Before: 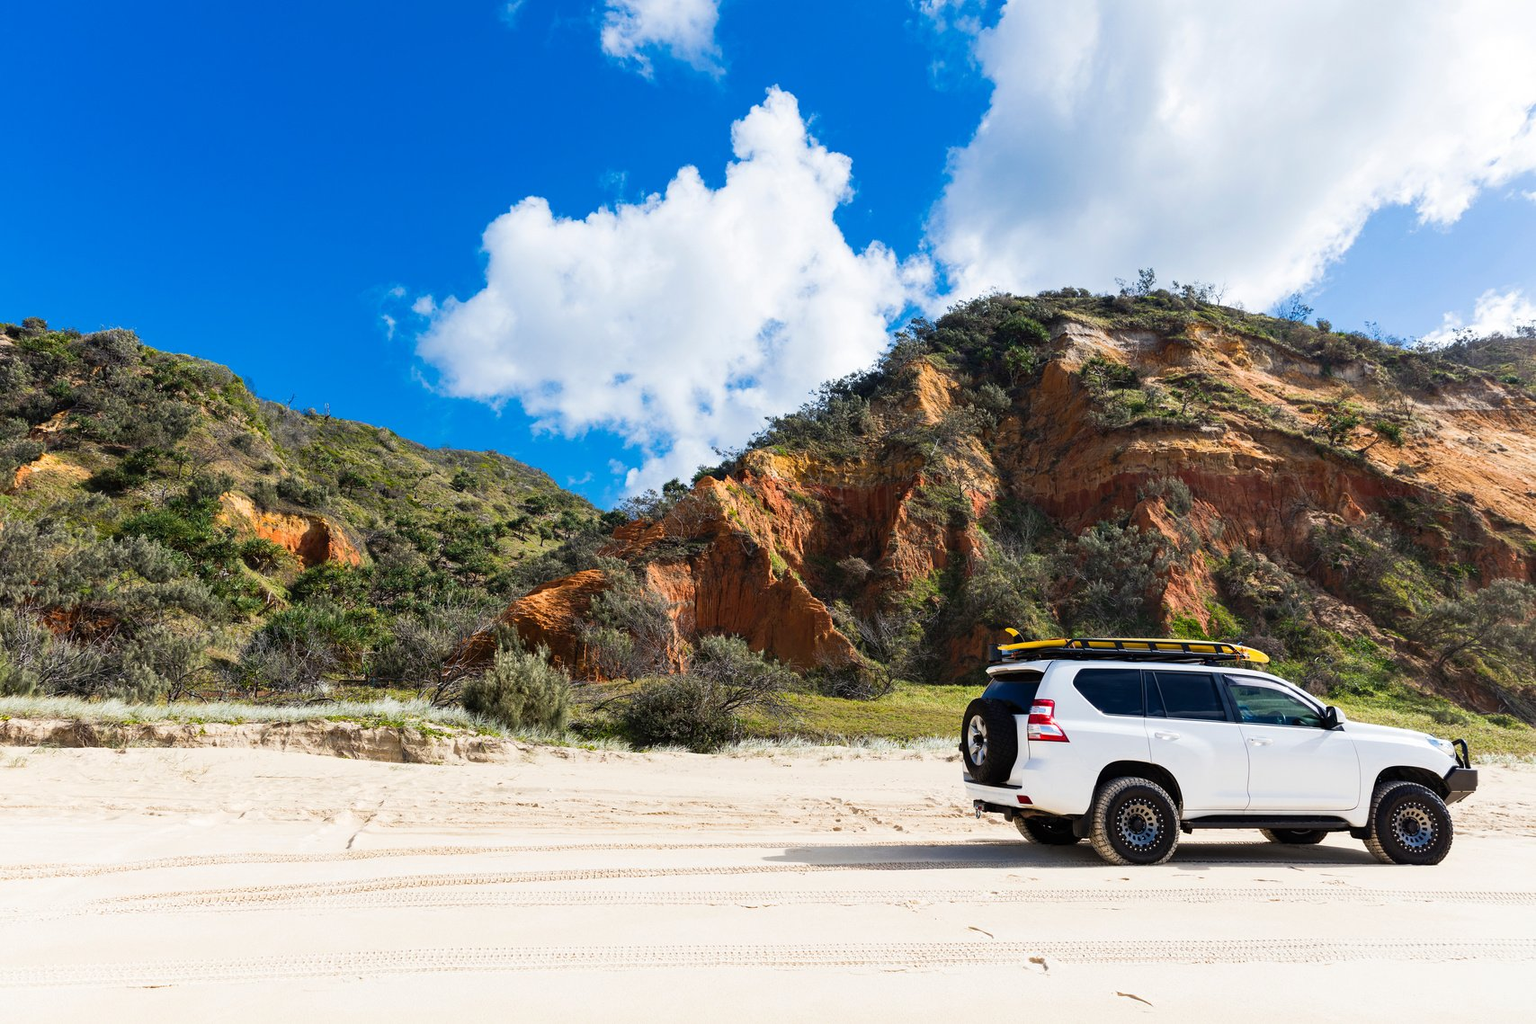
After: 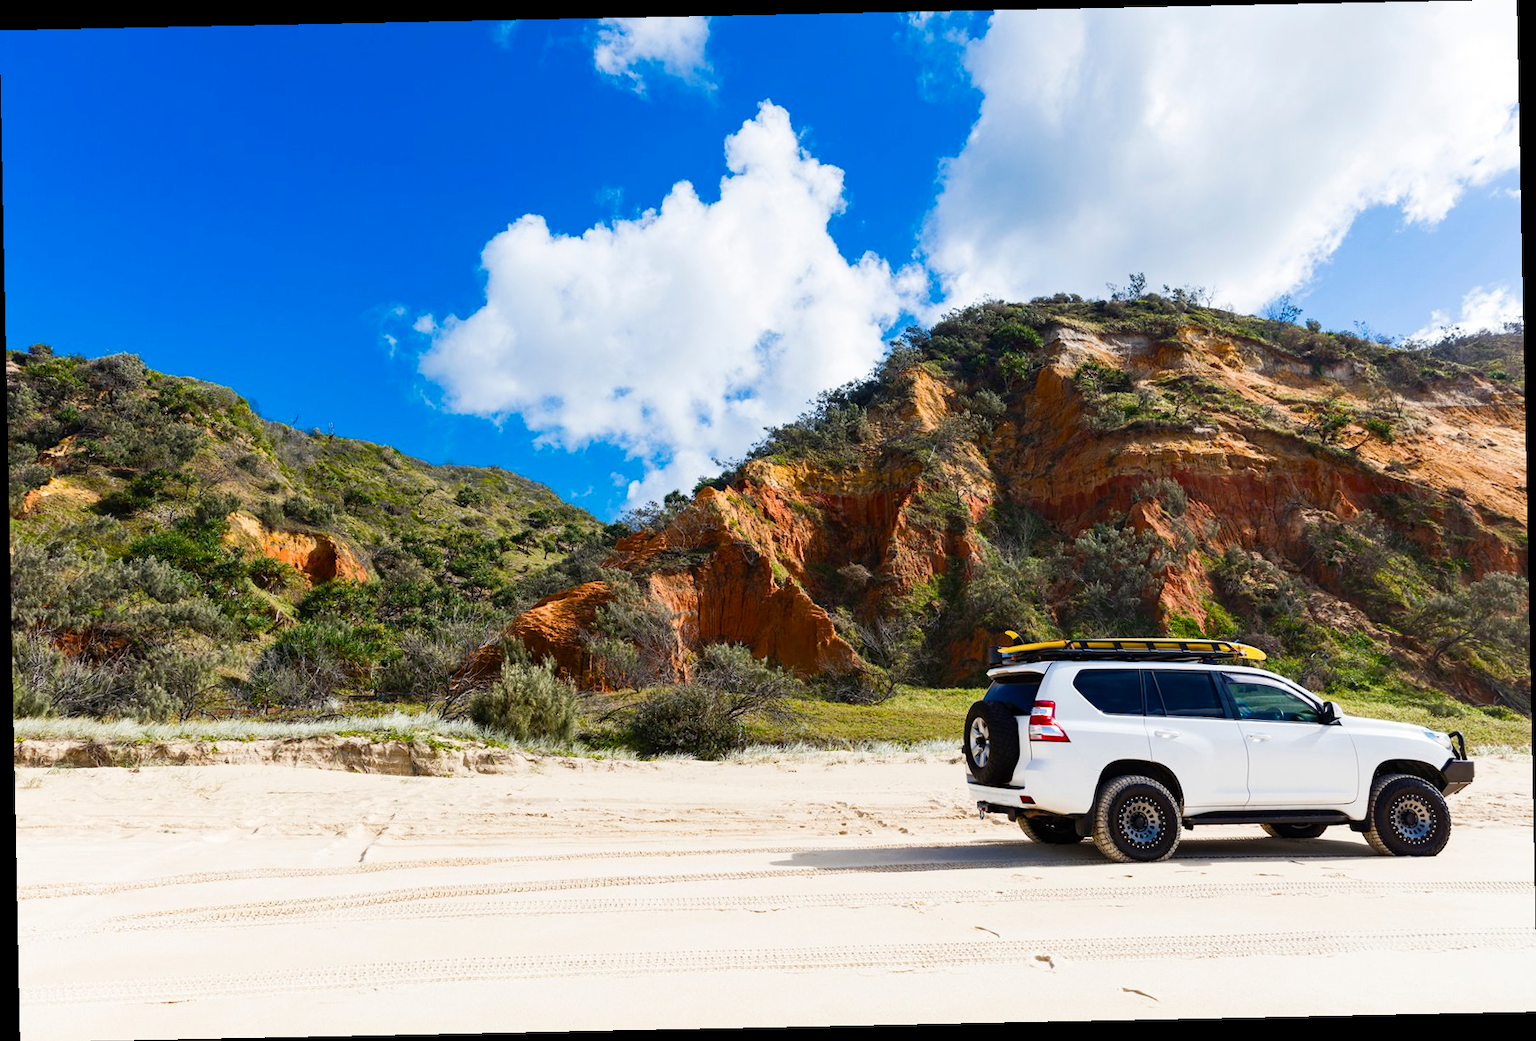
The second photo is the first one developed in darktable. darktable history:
rotate and perspective: rotation -1.17°, automatic cropping off
contrast brightness saturation: contrast 0.08, saturation 0.02
color balance rgb: perceptual saturation grading › global saturation 20%, perceptual saturation grading › highlights -25%, perceptual saturation grading › shadows 25%
